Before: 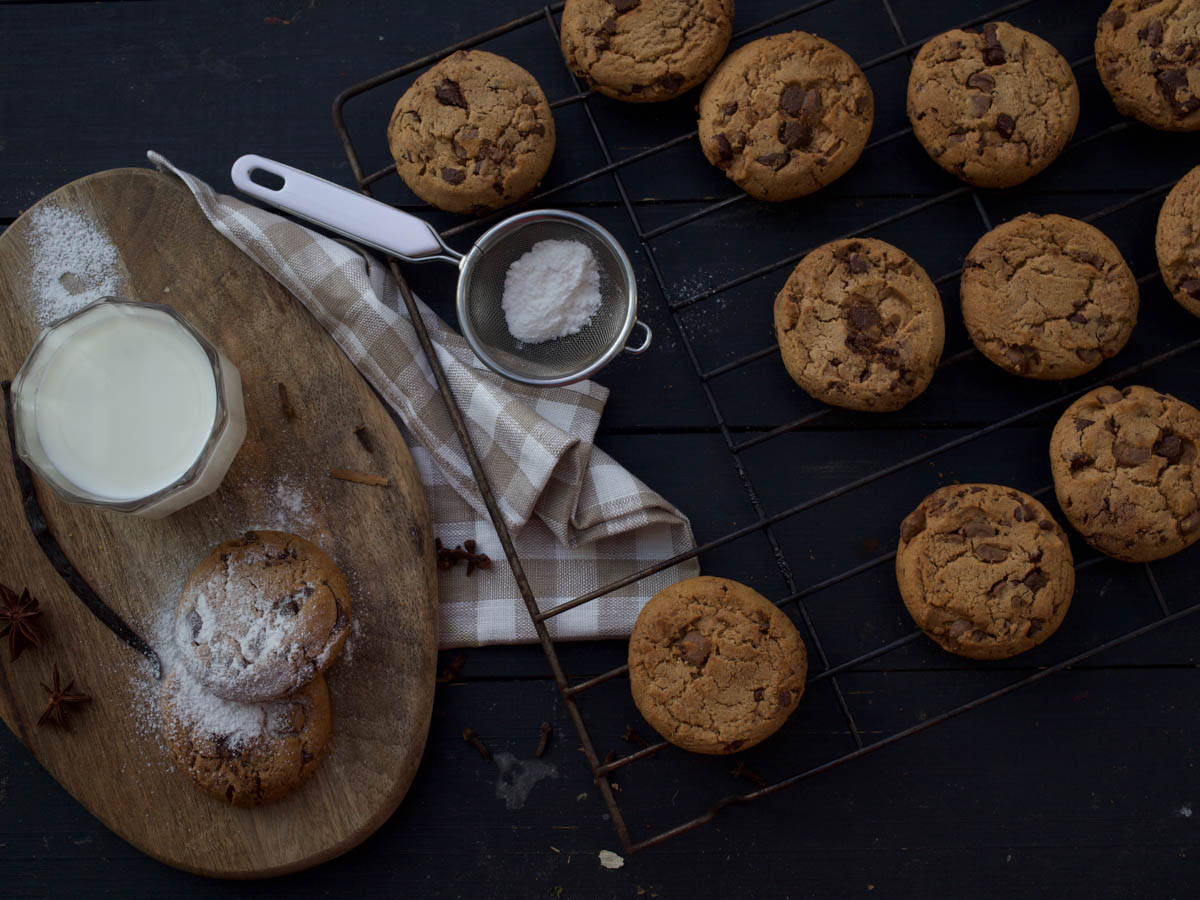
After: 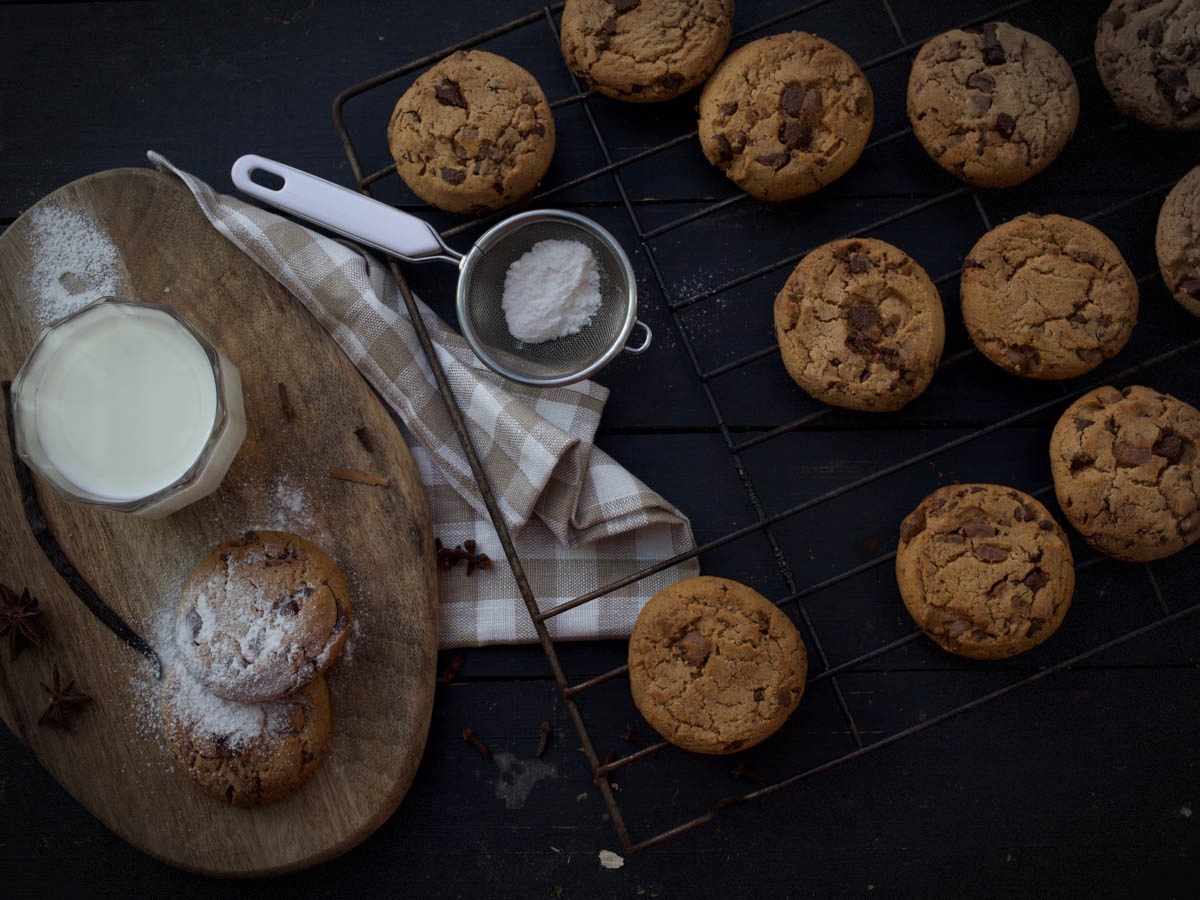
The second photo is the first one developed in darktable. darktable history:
vignetting: automatic ratio true, dithering 8-bit output
